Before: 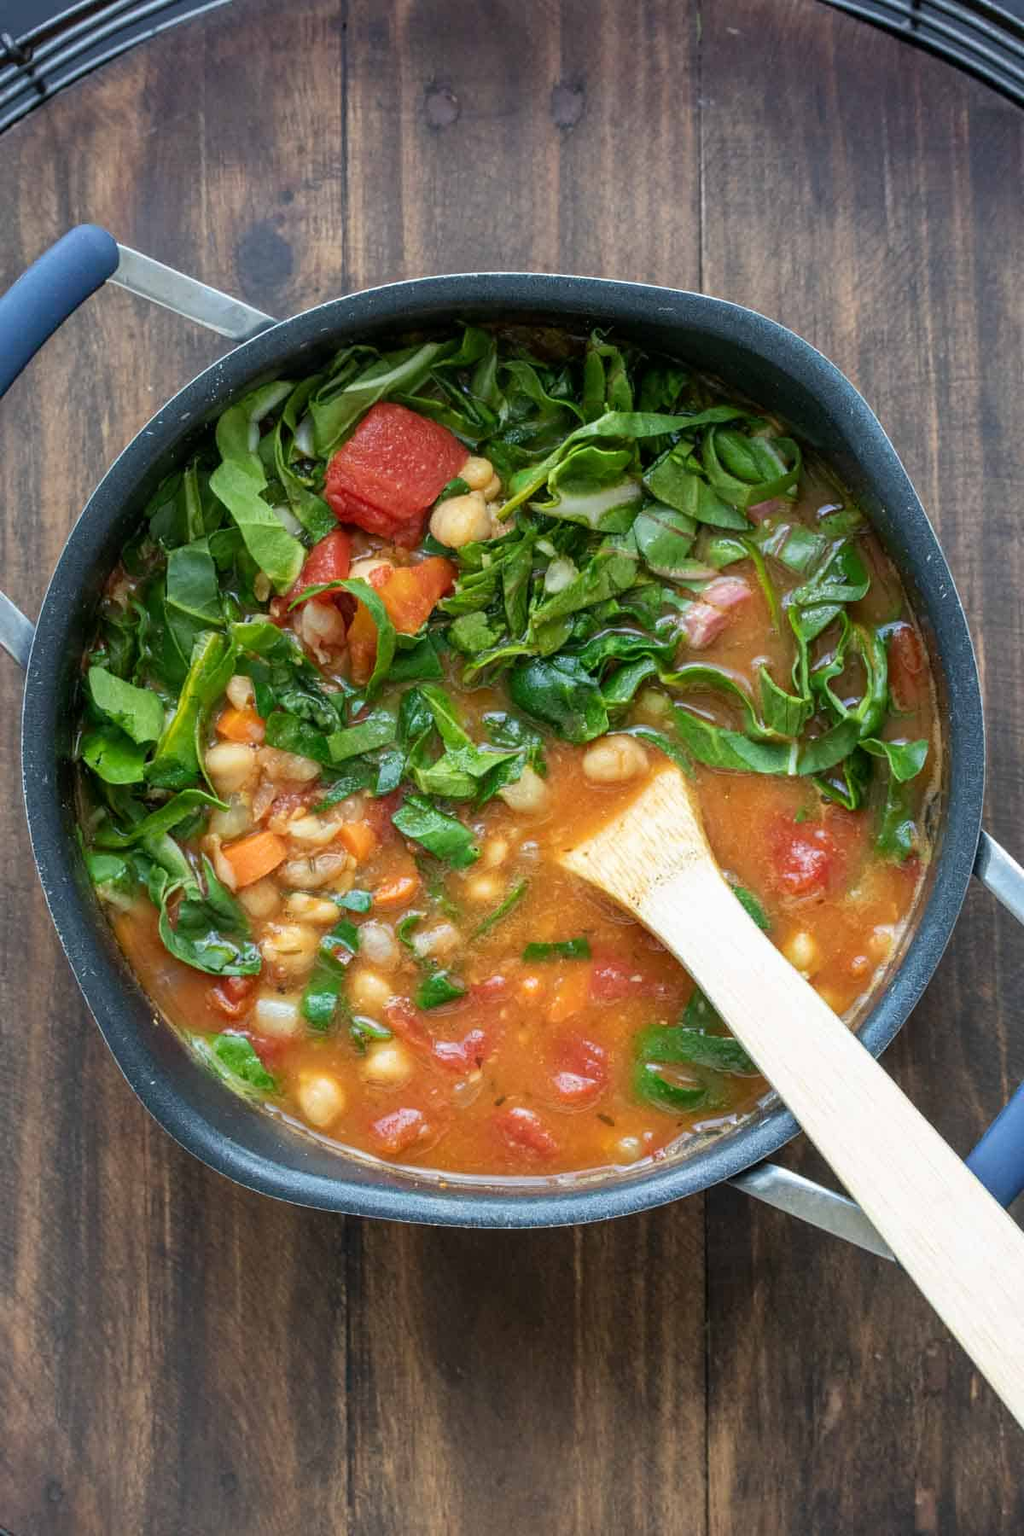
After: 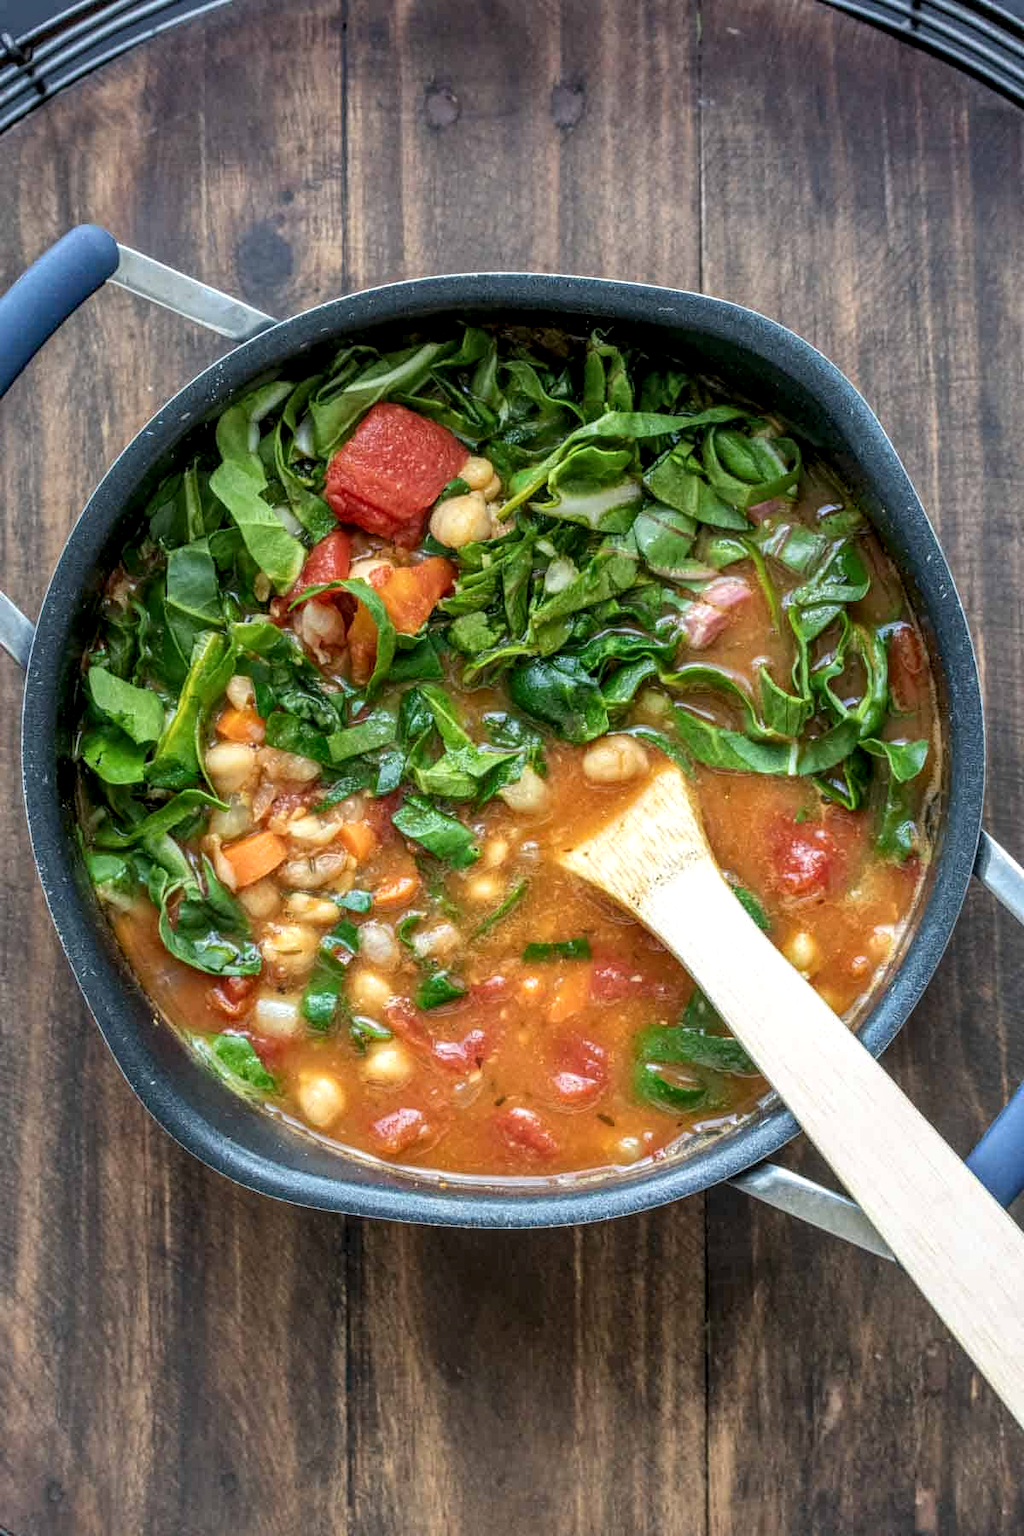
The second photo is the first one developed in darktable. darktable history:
shadows and highlights: low approximation 0.01, soften with gaussian
local contrast: highlights 61%, detail 143%, midtone range 0.428
